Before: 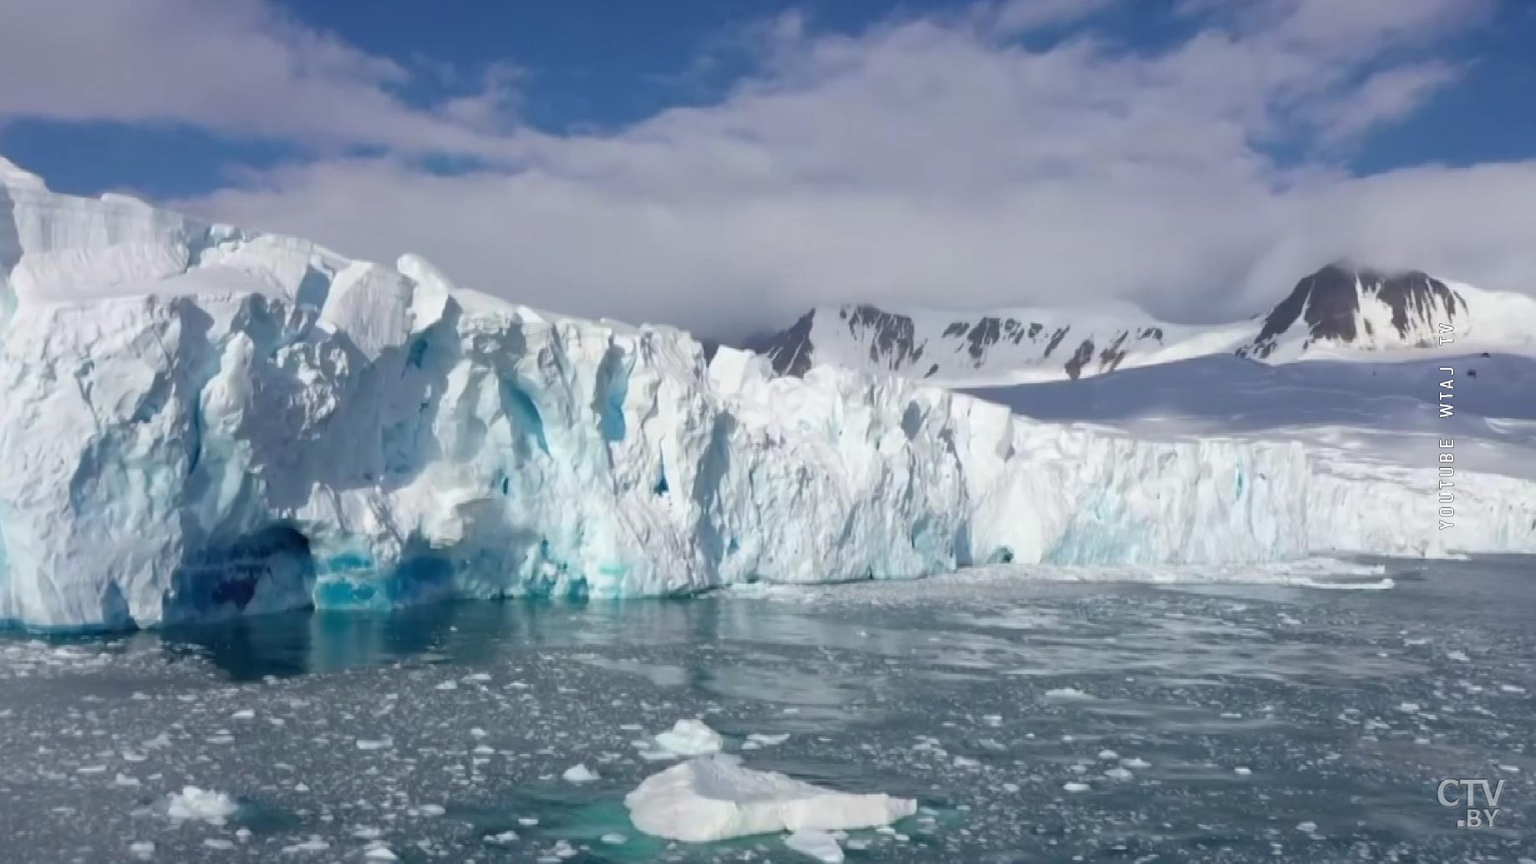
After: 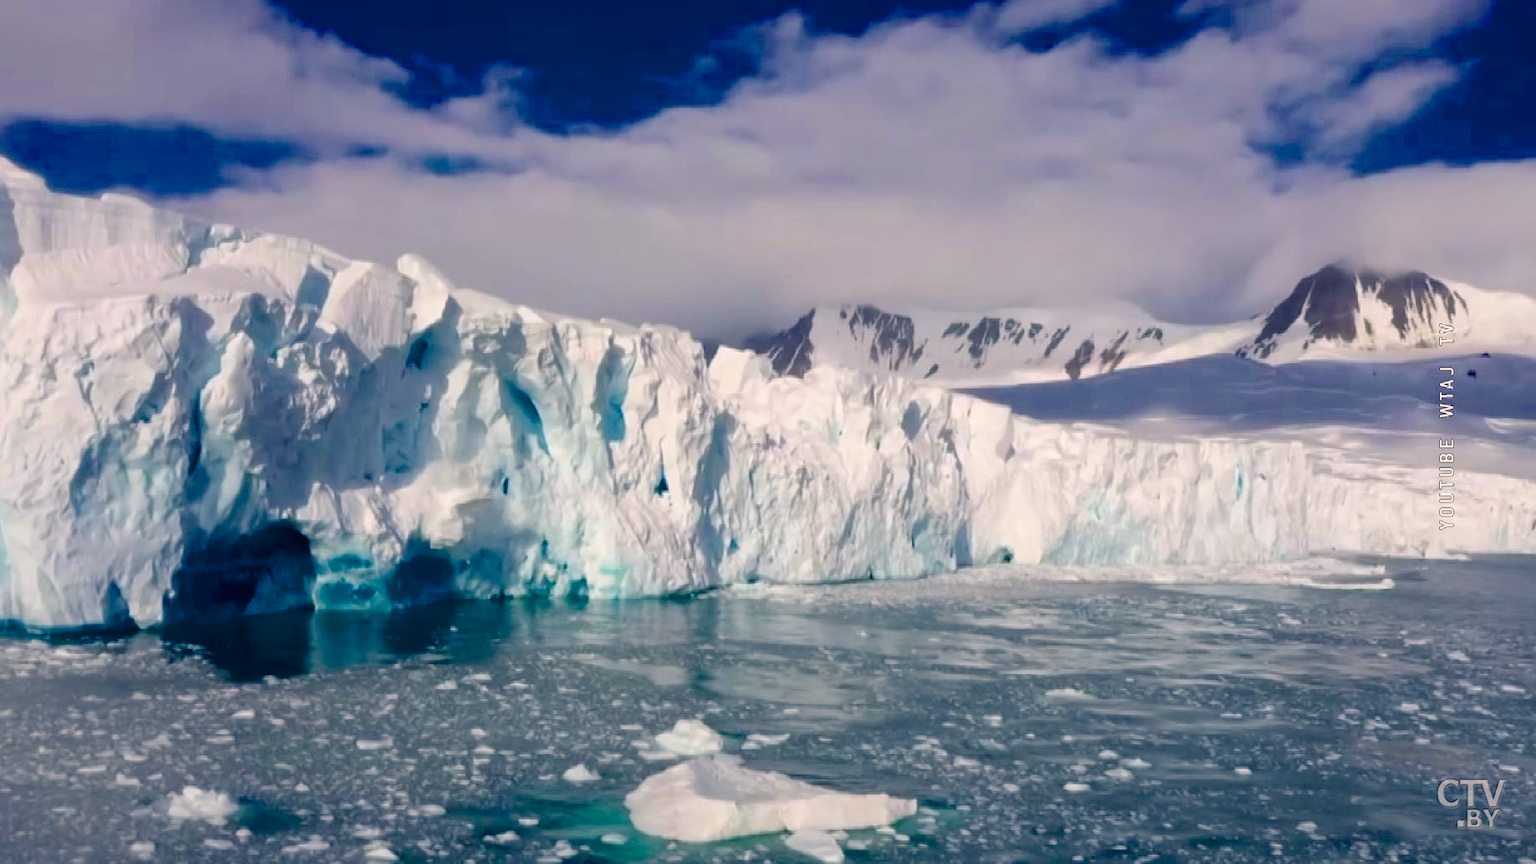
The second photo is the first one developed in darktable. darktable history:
color balance rgb: highlights gain › chroma 3%, highlights gain › hue 54.47°, perceptual saturation grading › global saturation 34.741%, perceptual saturation grading › highlights -25.23%, perceptual saturation grading › shadows 50.118%, global vibrance -1.009%, saturation formula JzAzBz (2021)
